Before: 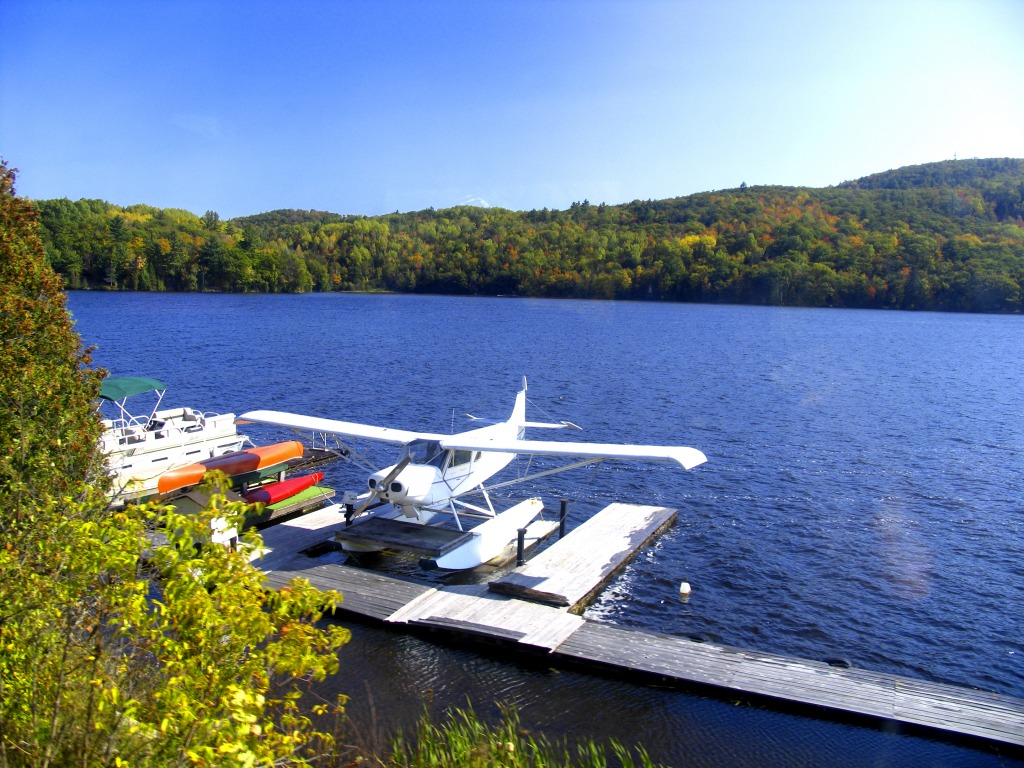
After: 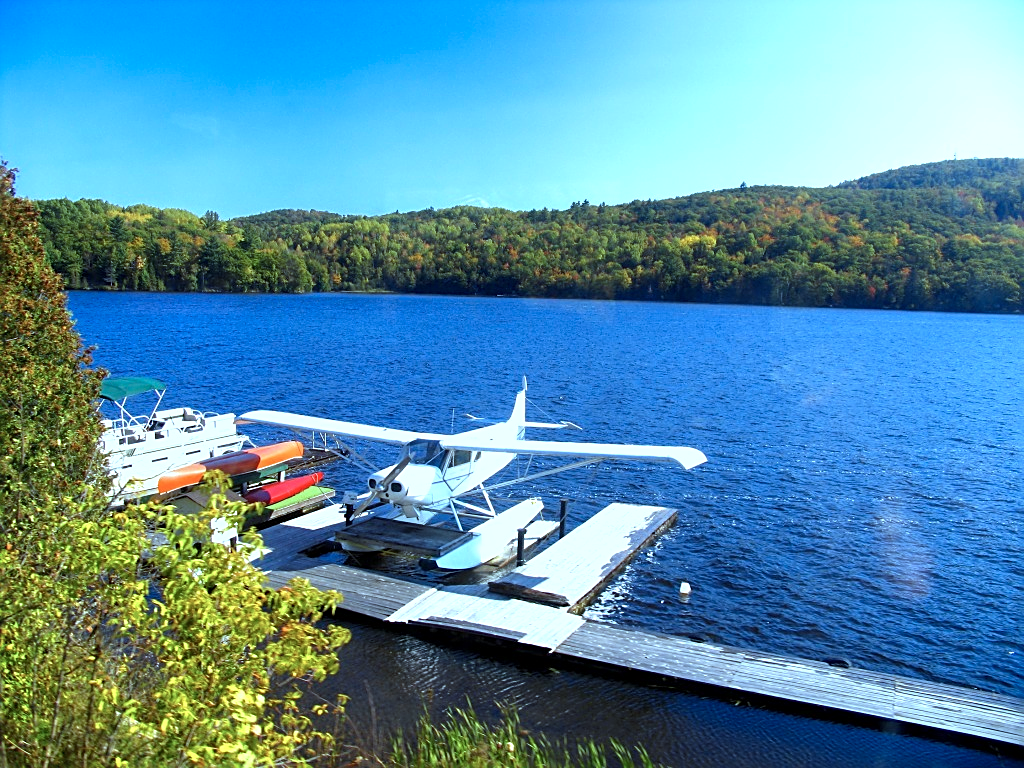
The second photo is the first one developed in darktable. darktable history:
exposure: exposure 0.298 EV, compensate highlight preservation false
sharpen: on, module defaults
color correction: highlights a* -10.68, highlights b* -18.9
